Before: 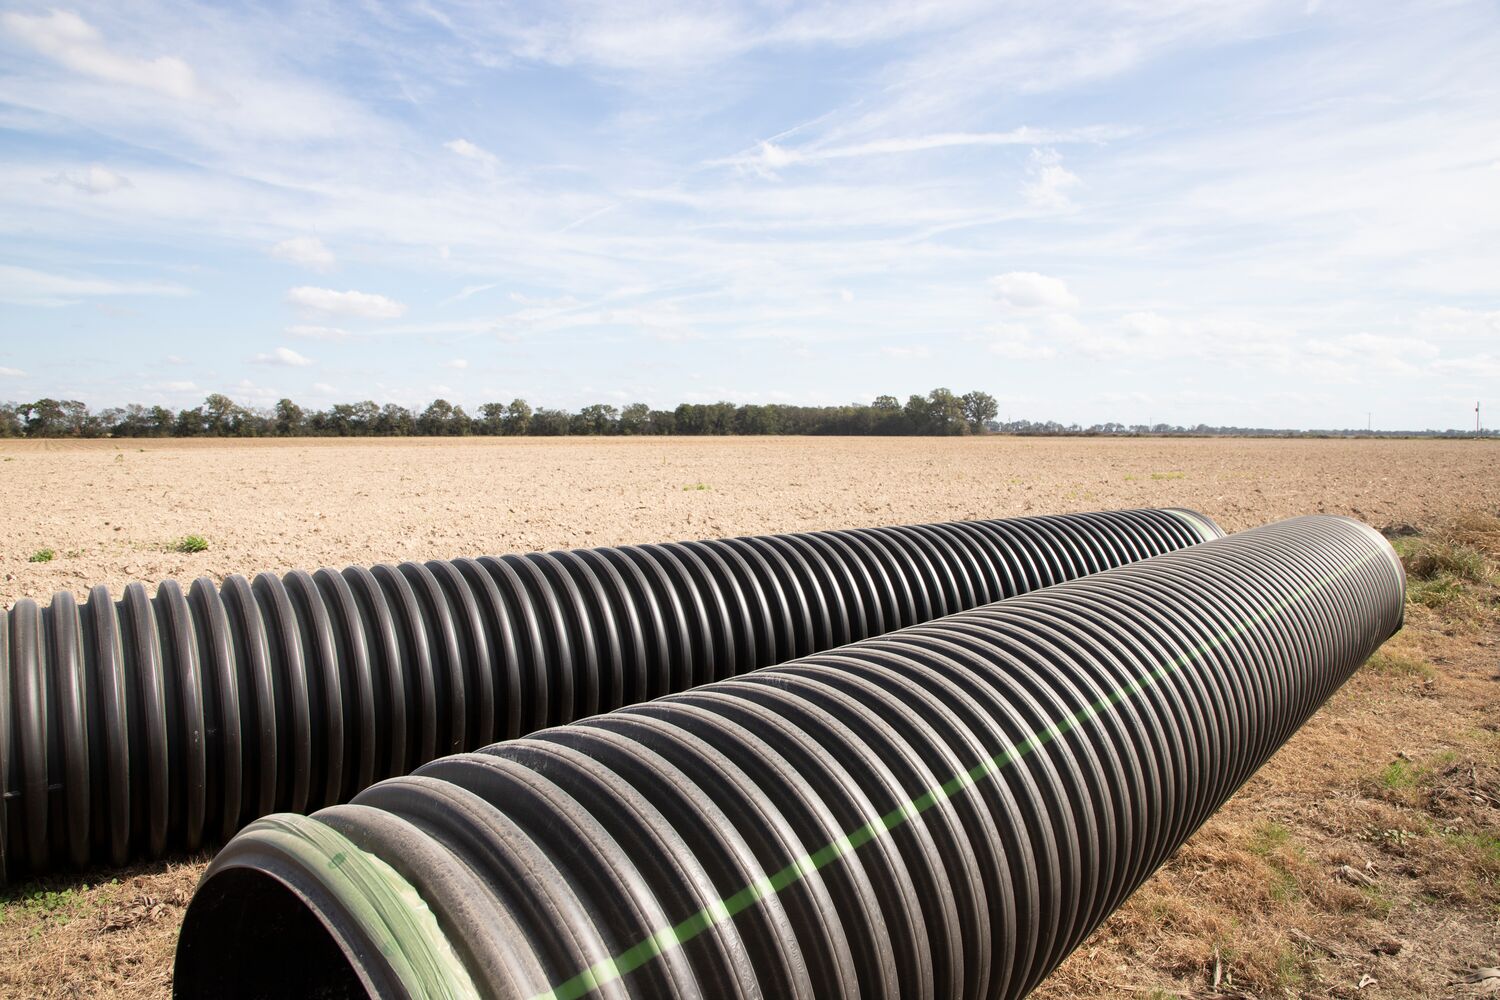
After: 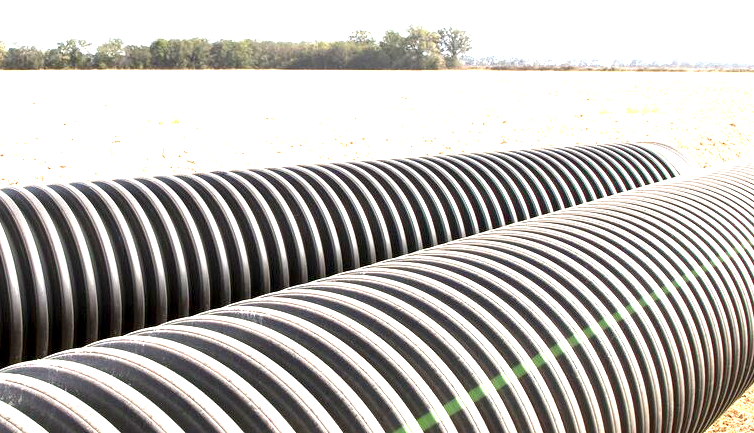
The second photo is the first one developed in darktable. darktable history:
exposure: black level correction 0.001, exposure 1.84 EV, compensate highlight preservation false
crop: left 35.03%, top 36.625%, right 14.663%, bottom 20.057%
